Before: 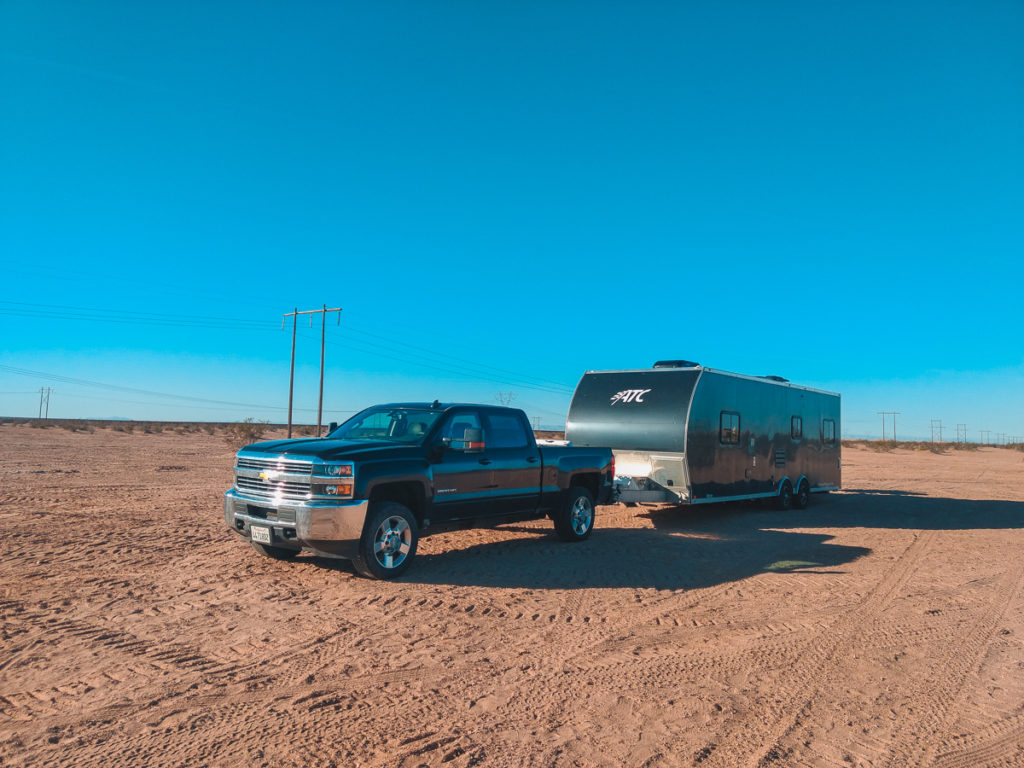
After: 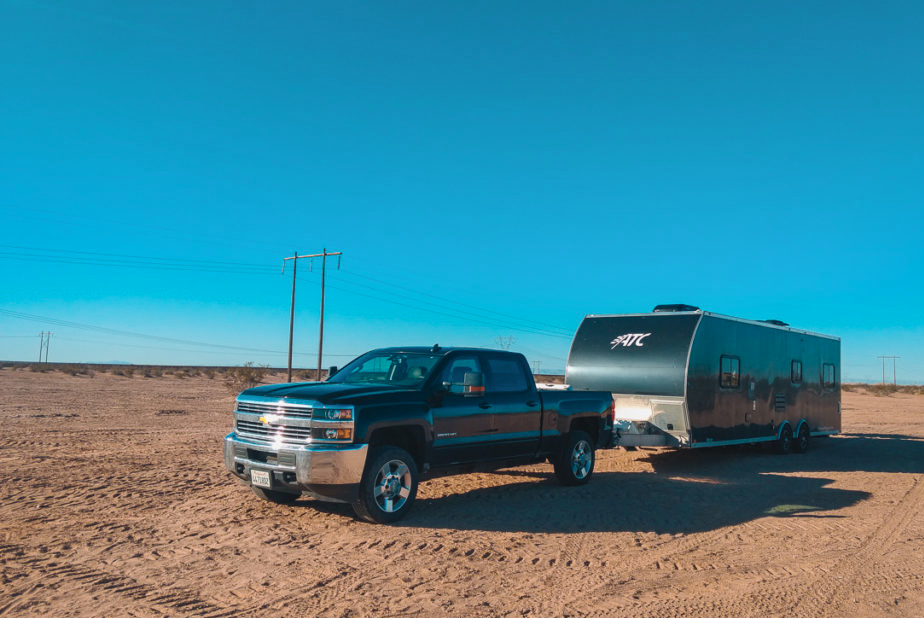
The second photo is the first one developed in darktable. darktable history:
contrast brightness saturation: contrast 0.144
levels: mode automatic, levels [0.721, 0.937, 0.997]
crop: top 7.417%, right 9.715%, bottom 12.016%
color balance rgb: perceptual saturation grading › global saturation 30.096%, global vibrance 50.07%
color correction: highlights b* -0.001, saturation 0.559
tone equalizer: on, module defaults
shadows and highlights: shadows 29.98
